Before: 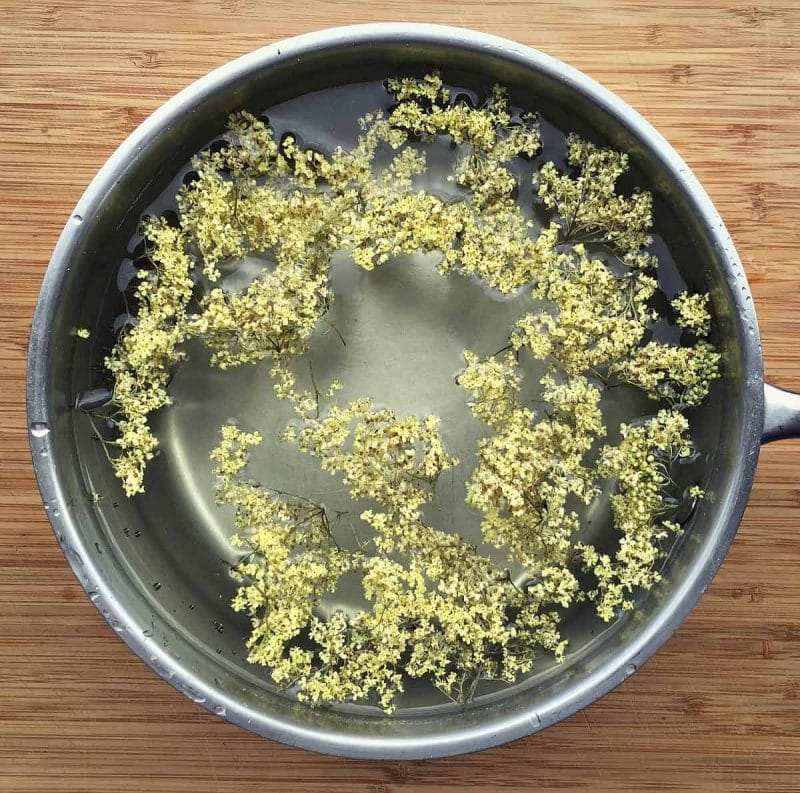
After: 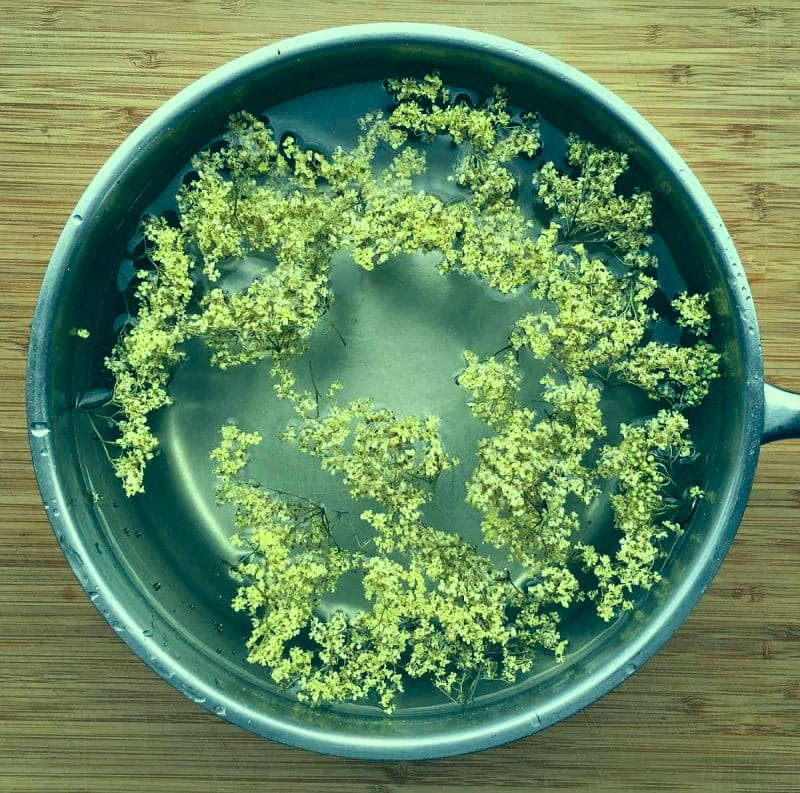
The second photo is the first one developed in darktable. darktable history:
color correction: highlights a* -20.08, highlights b* 9.8, shadows a* -20.4, shadows b* -10.76
shadows and highlights: soften with gaussian
